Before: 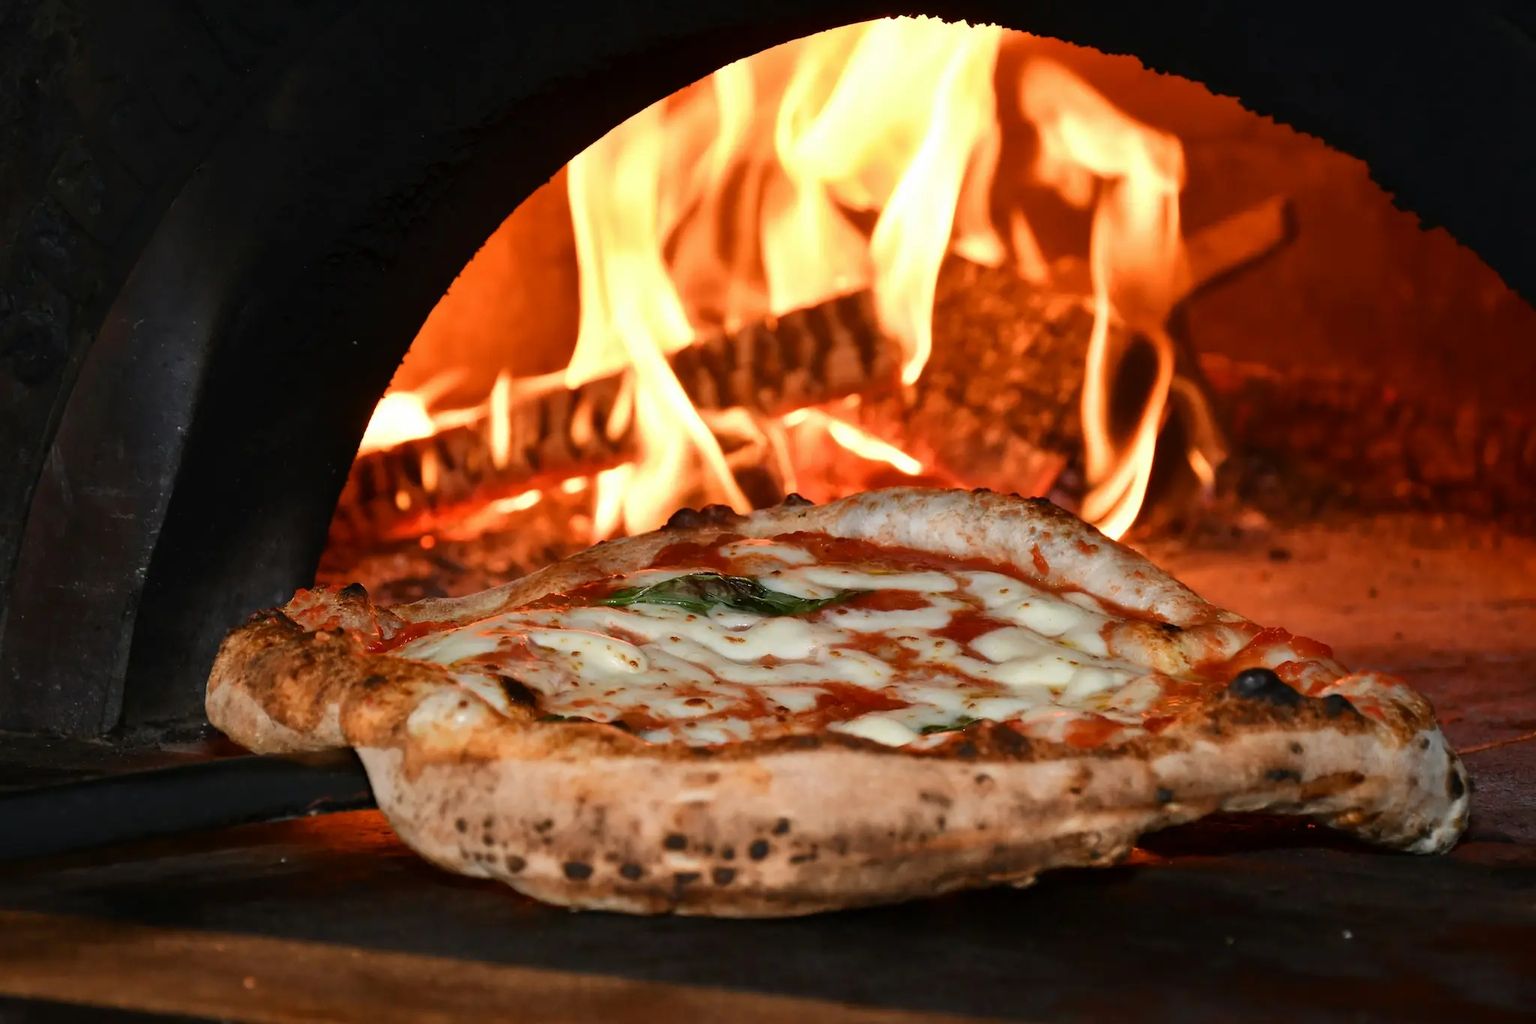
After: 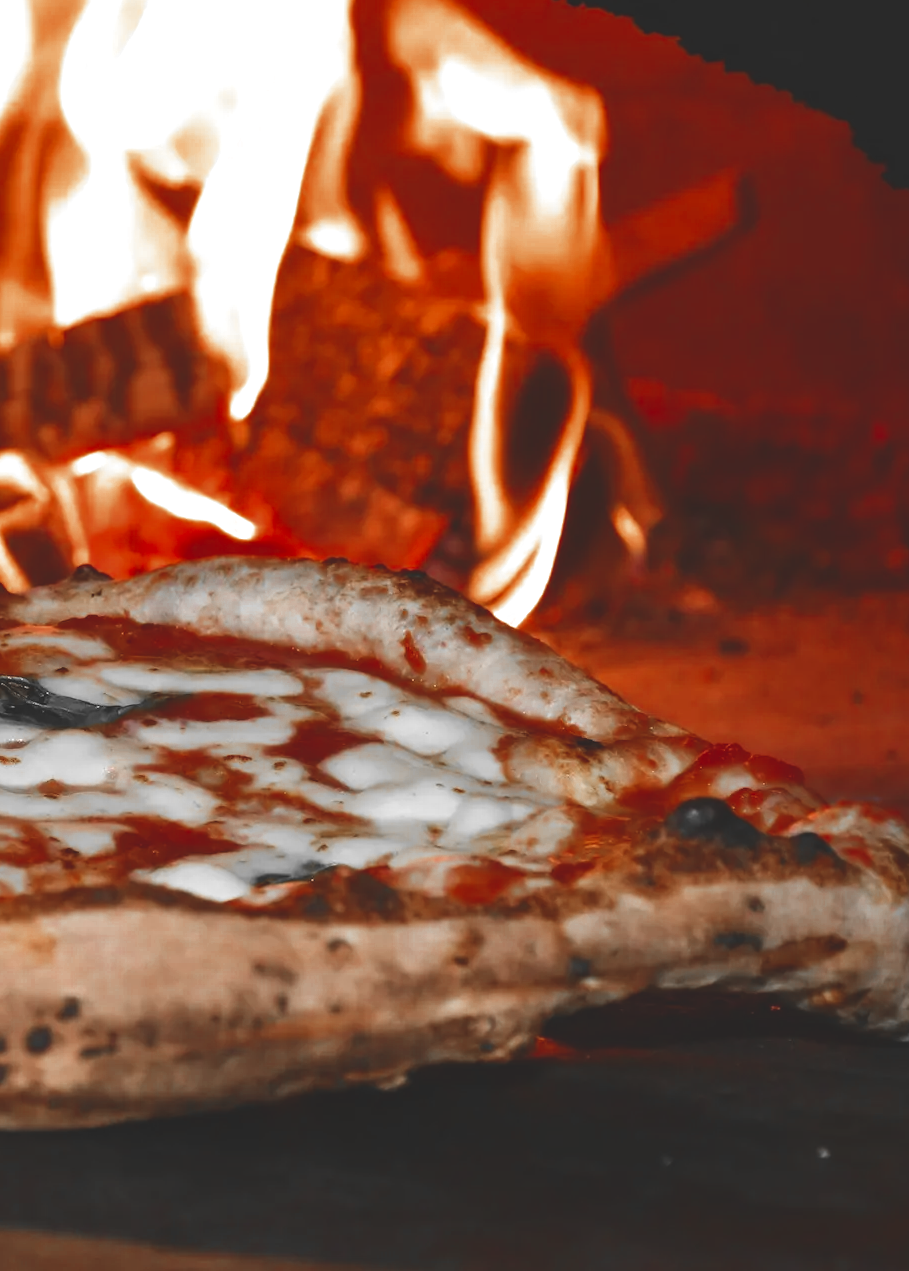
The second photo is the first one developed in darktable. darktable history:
color zones: curves: ch0 [(0, 0.497) (0.096, 0.361) (0.221, 0.538) (0.429, 0.5) (0.571, 0.5) (0.714, 0.5) (0.857, 0.5) (1, 0.497)]; ch1 [(0, 0.5) (0.143, 0.5) (0.257, -0.002) (0.429, 0.04) (0.571, -0.001) (0.714, -0.015) (0.857, 0.024) (1, 0.5)]
crop: left 47.527%, top 6.823%, right 8.085%
exposure: compensate highlight preservation false
color balance rgb: global offset › luminance 1.974%, perceptual saturation grading › global saturation 0.833%, global vibrance 10.747%
